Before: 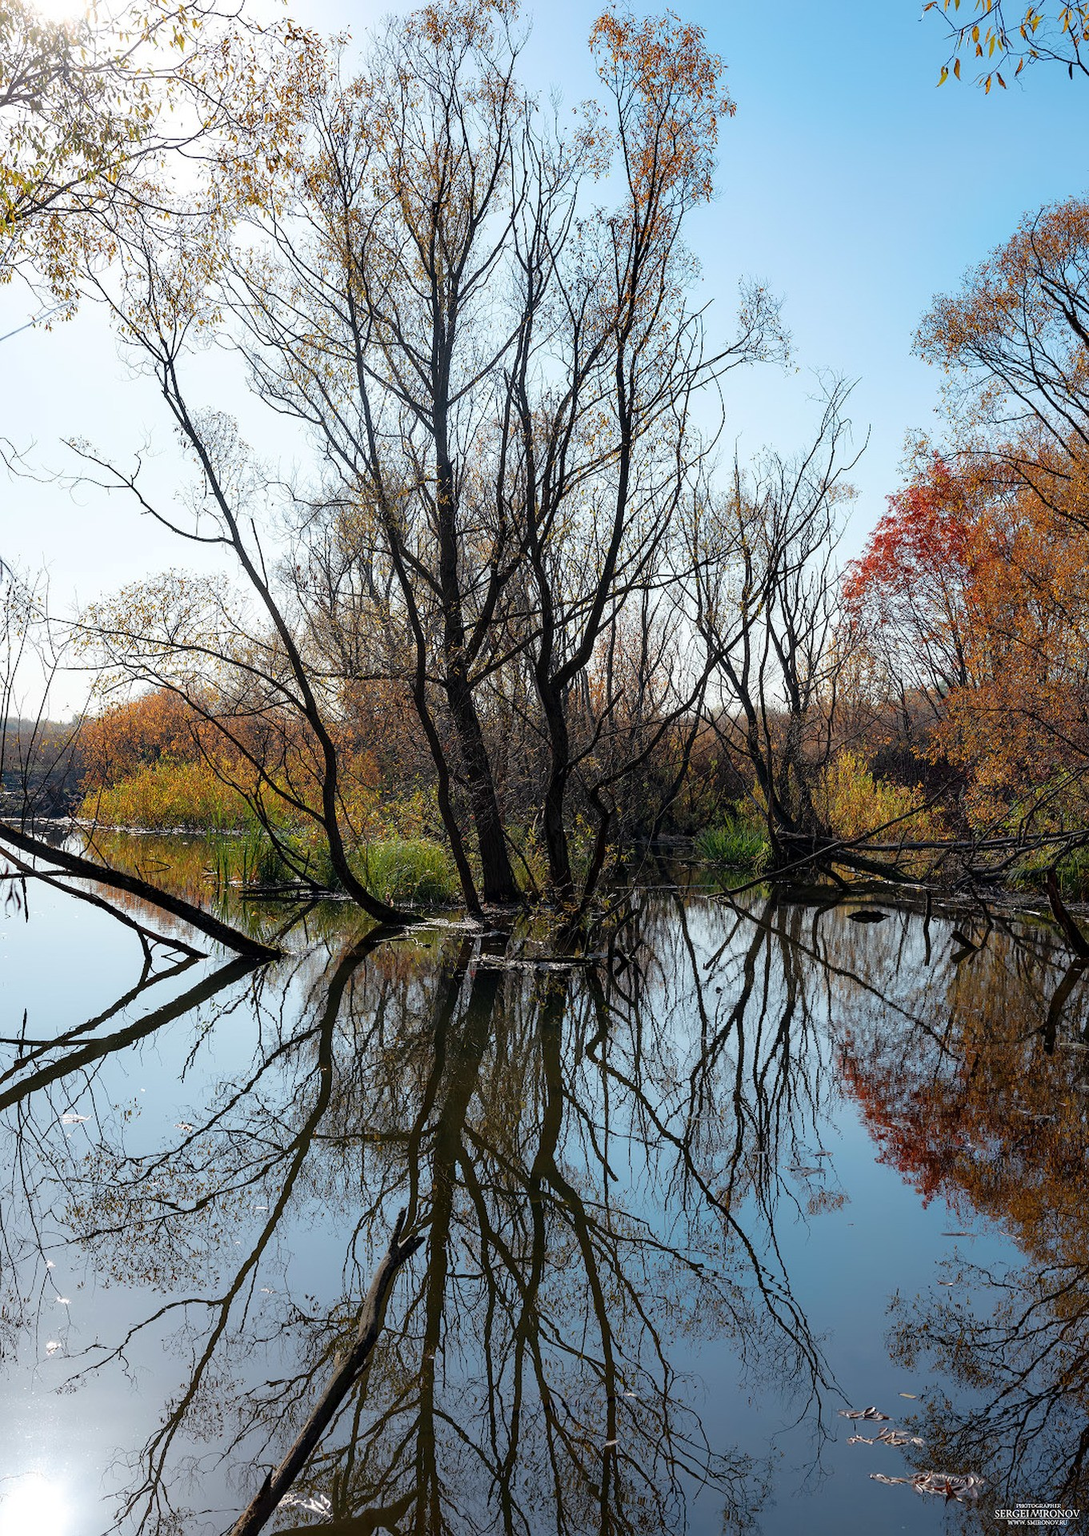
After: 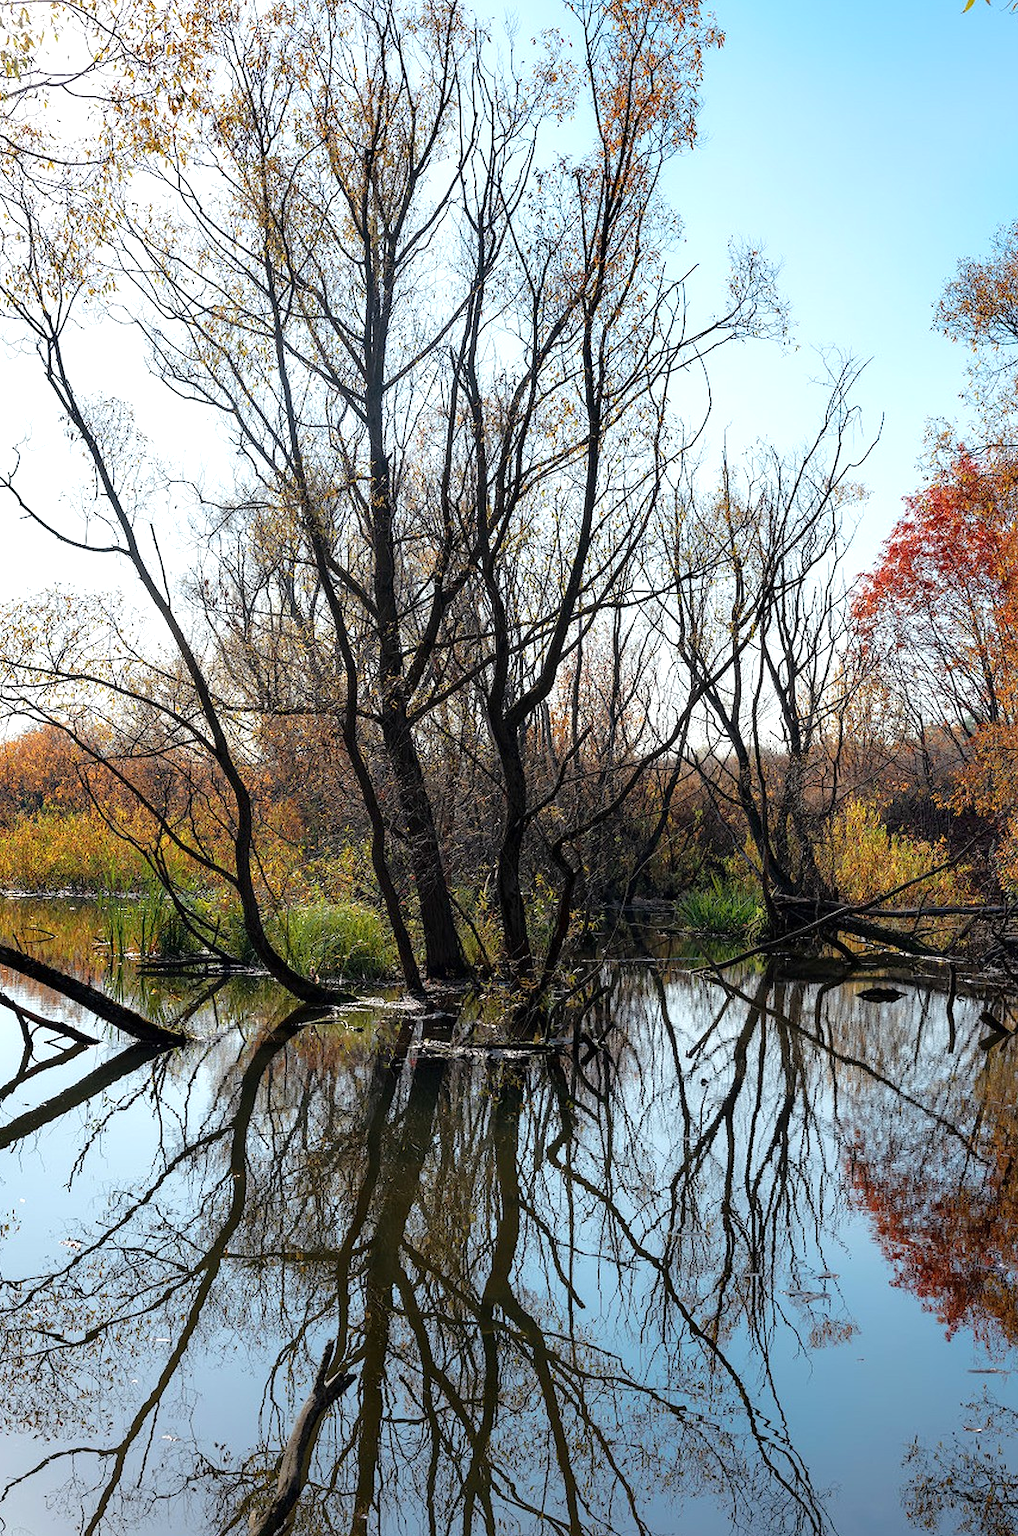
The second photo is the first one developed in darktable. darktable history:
crop: left 11.435%, top 4.989%, right 9.557%, bottom 10.508%
exposure: exposure 0.374 EV, compensate exposure bias true, compensate highlight preservation false
